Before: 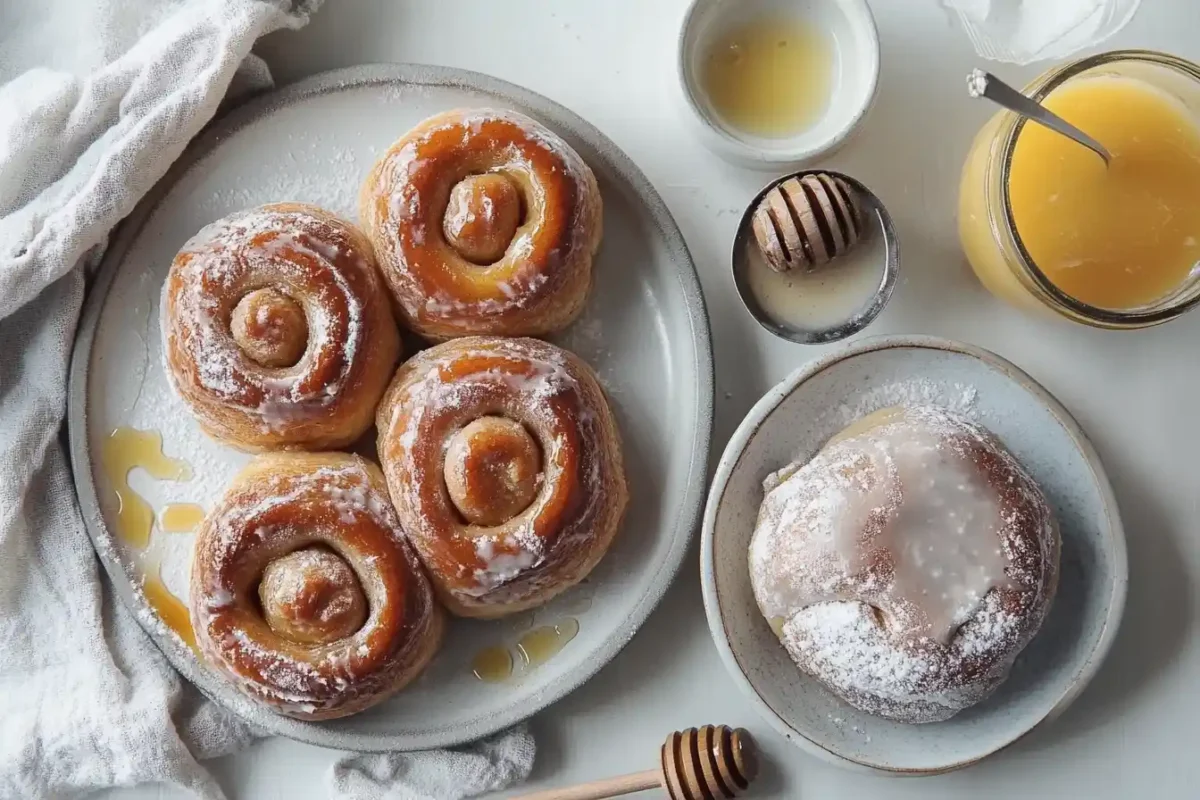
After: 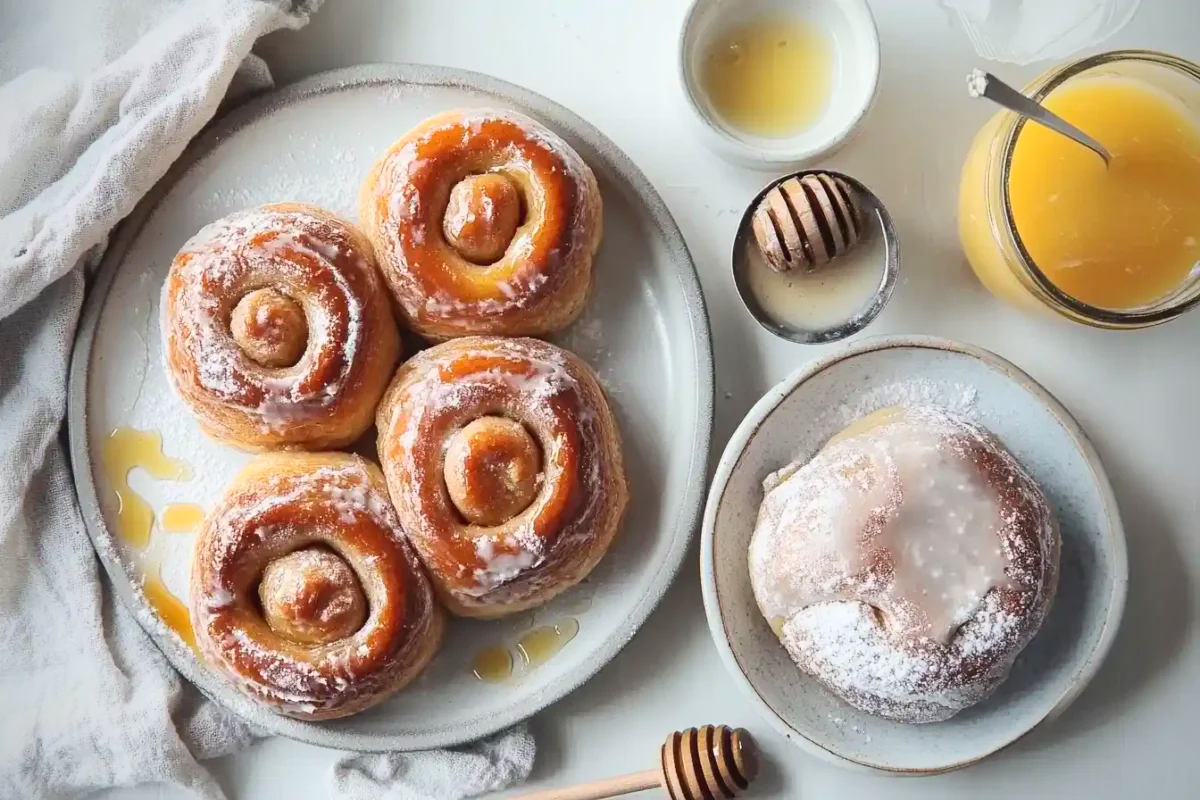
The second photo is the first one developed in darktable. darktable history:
contrast brightness saturation: contrast 0.196, brightness 0.163, saturation 0.224
vignetting: fall-off start 71.63%, brightness -0.389, saturation 0.004
